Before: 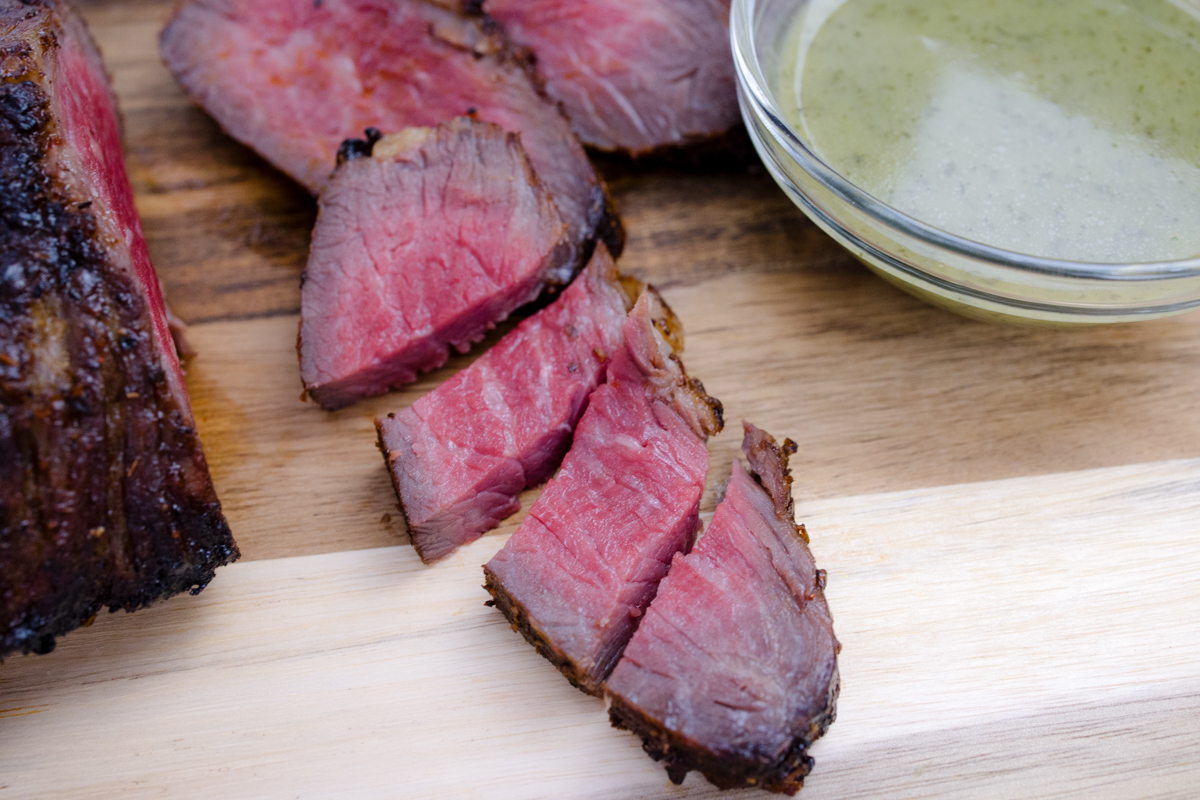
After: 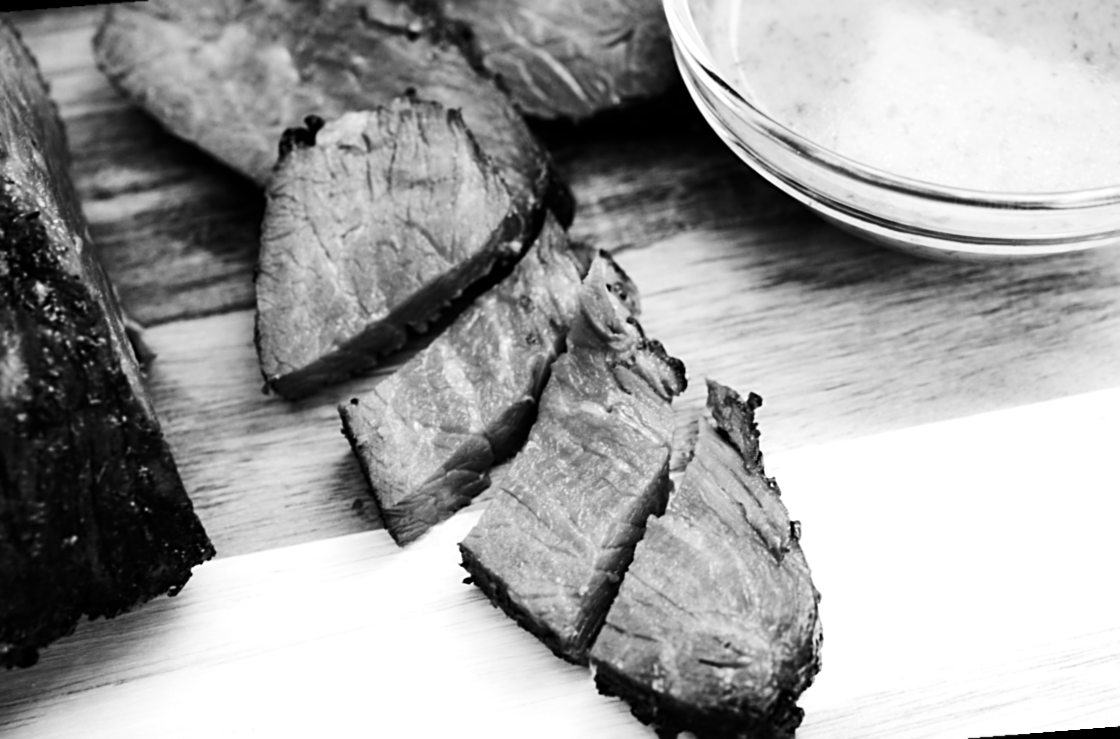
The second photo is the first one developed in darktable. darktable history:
rotate and perspective: rotation -4.57°, crop left 0.054, crop right 0.944, crop top 0.087, crop bottom 0.914
tone equalizer: -8 EV -0.75 EV, -7 EV -0.7 EV, -6 EV -0.6 EV, -5 EV -0.4 EV, -3 EV 0.4 EV, -2 EV 0.6 EV, -1 EV 0.7 EV, +0 EV 0.75 EV, edges refinement/feathering 500, mask exposure compensation -1.57 EV, preserve details no
lowpass: radius 0.76, contrast 1.56, saturation 0, unbound 0
sharpen: amount 0.55
